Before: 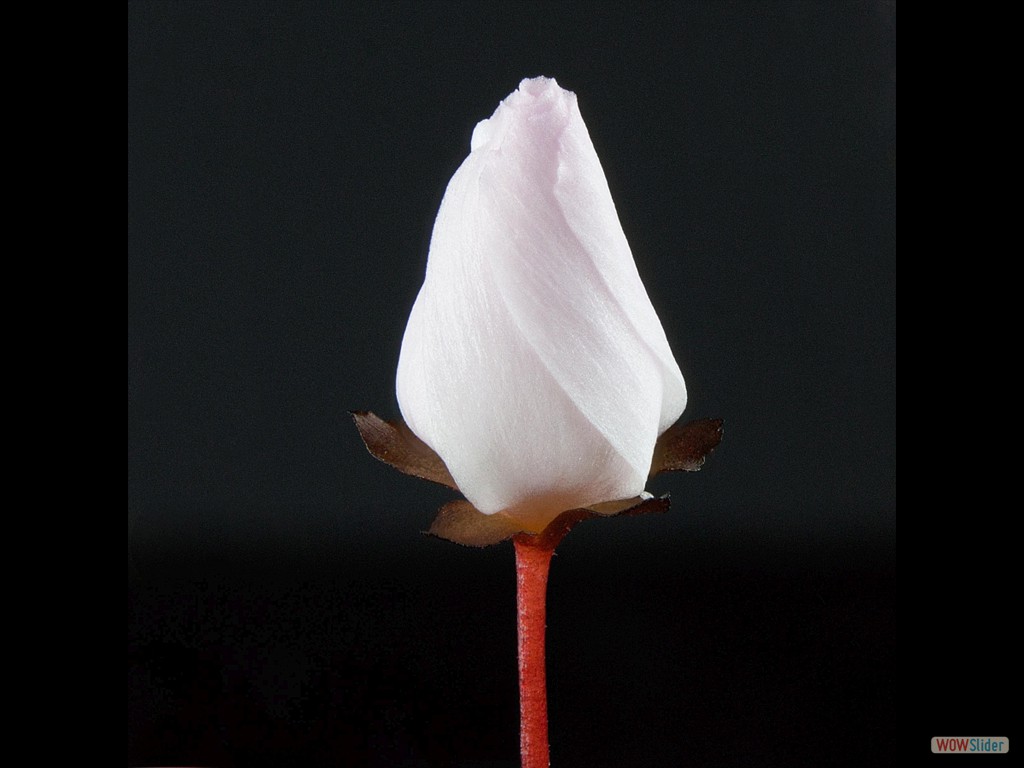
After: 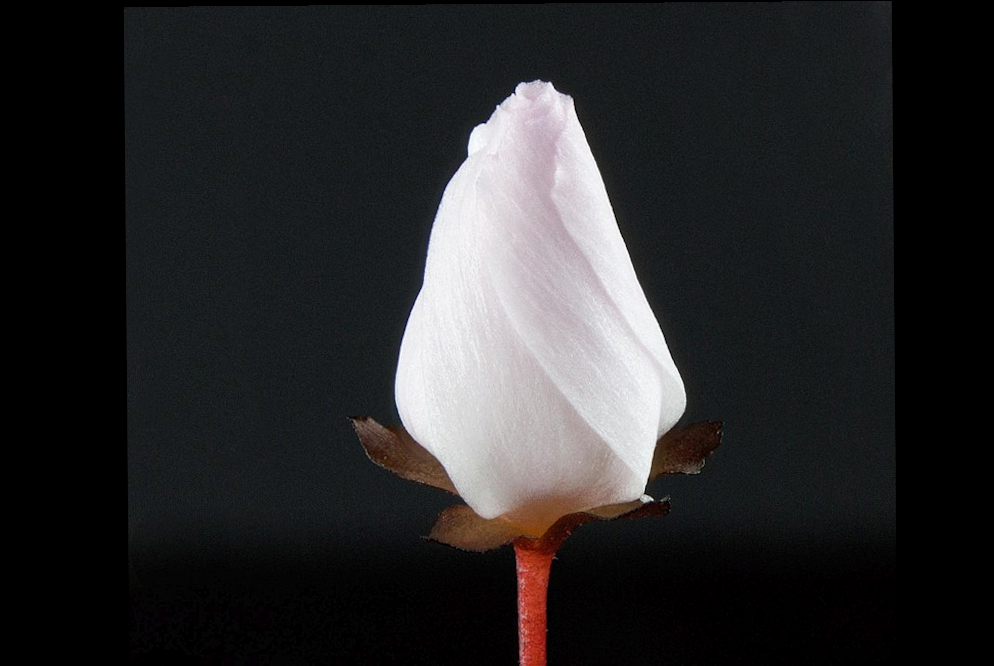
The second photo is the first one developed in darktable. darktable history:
local contrast: highlights 101%, shadows 98%, detail 119%, midtone range 0.2
crop and rotate: angle 0.483°, left 0.411%, right 3.118%, bottom 14.177%
